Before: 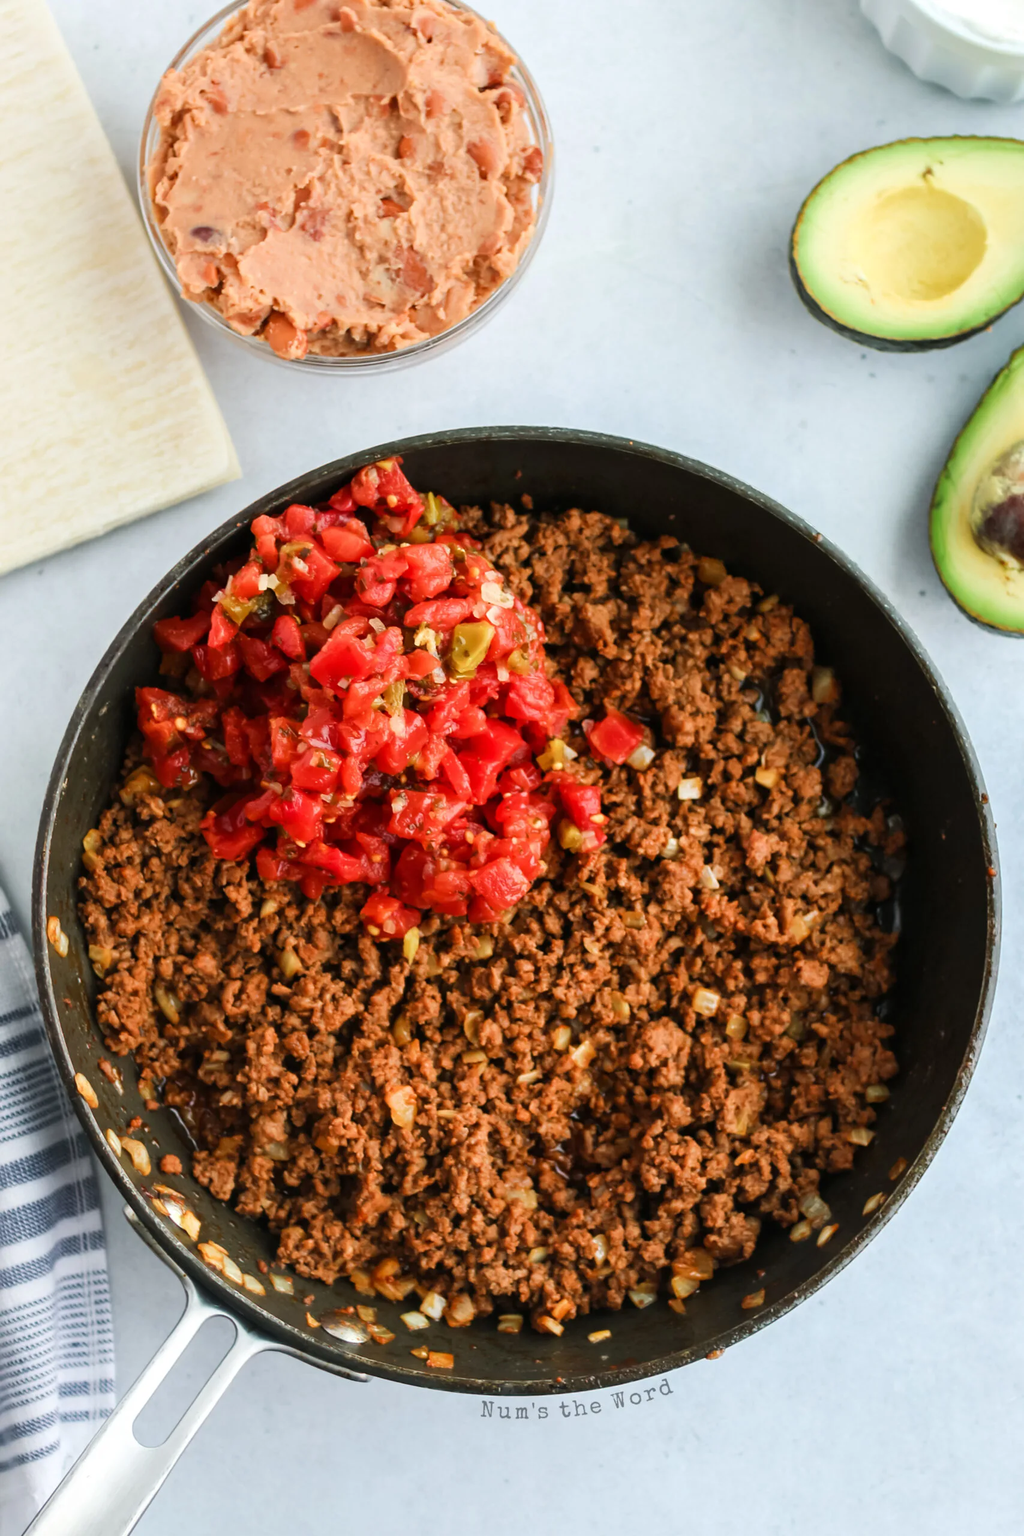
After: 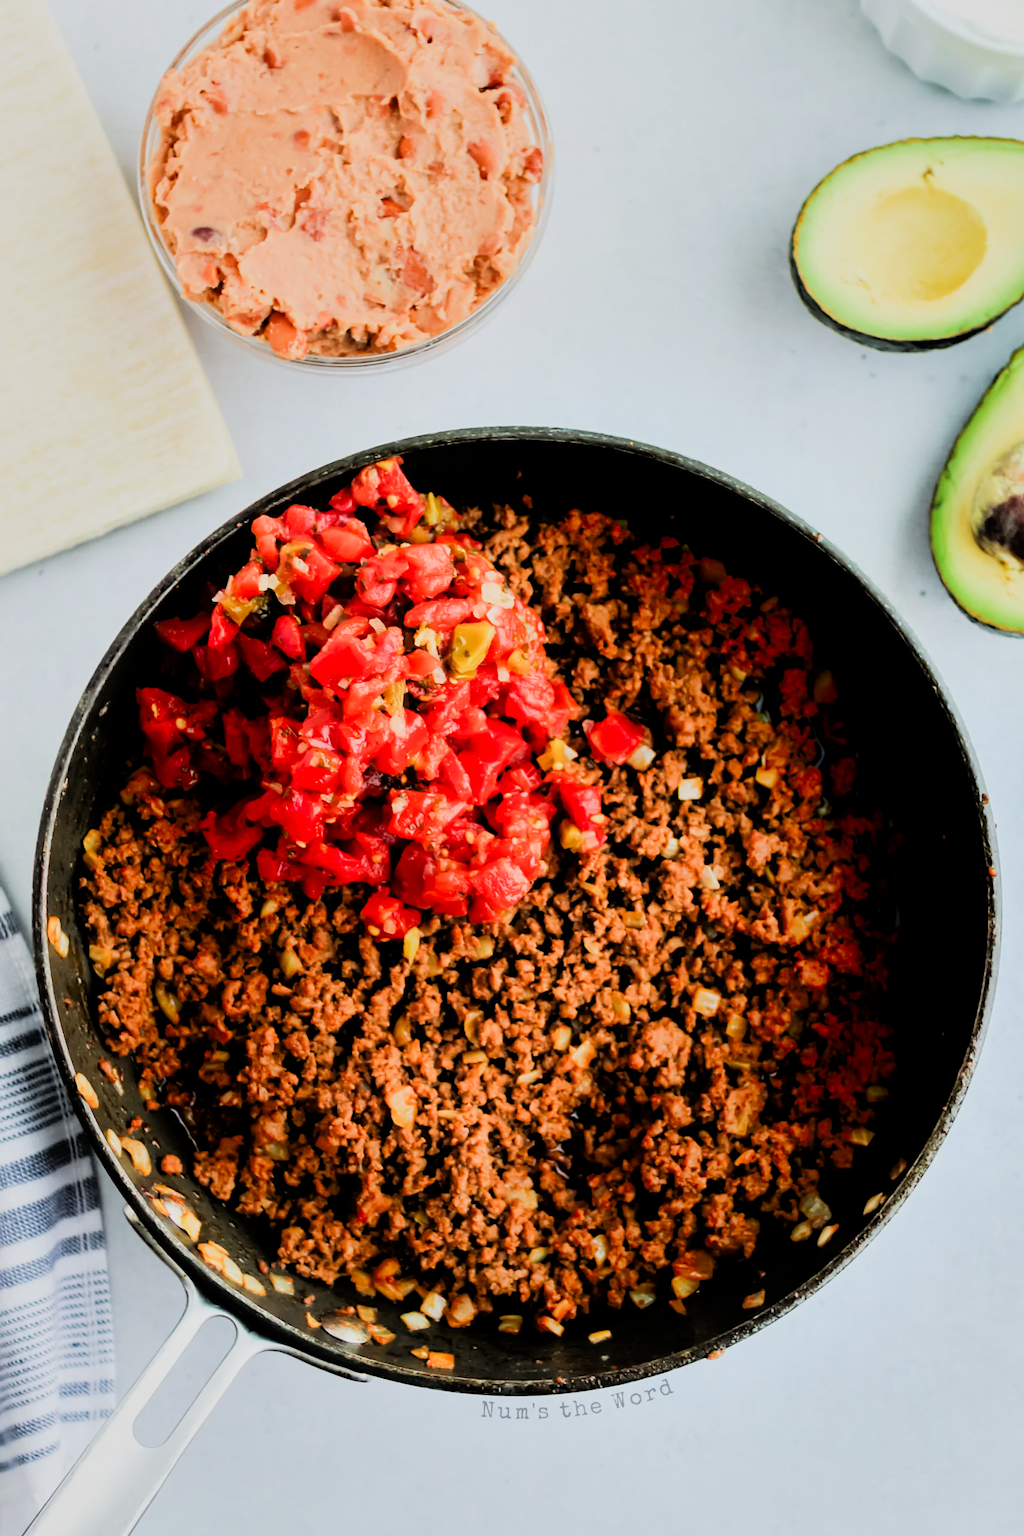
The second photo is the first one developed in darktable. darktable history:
filmic rgb: black relative exposure -4.14 EV, white relative exposure 5.1 EV, hardness 2.11, contrast 1.165
tone curve: curves: ch0 [(0, 0) (0.07, 0.057) (0.15, 0.177) (0.352, 0.445) (0.59, 0.703) (0.857, 0.908) (1, 1)], color space Lab, linked channels, preserve colors none
shadows and highlights: shadows -88.03, highlights -35.45, shadows color adjustment 99.15%, highlights color adjustment 0%, soften with gaussian
